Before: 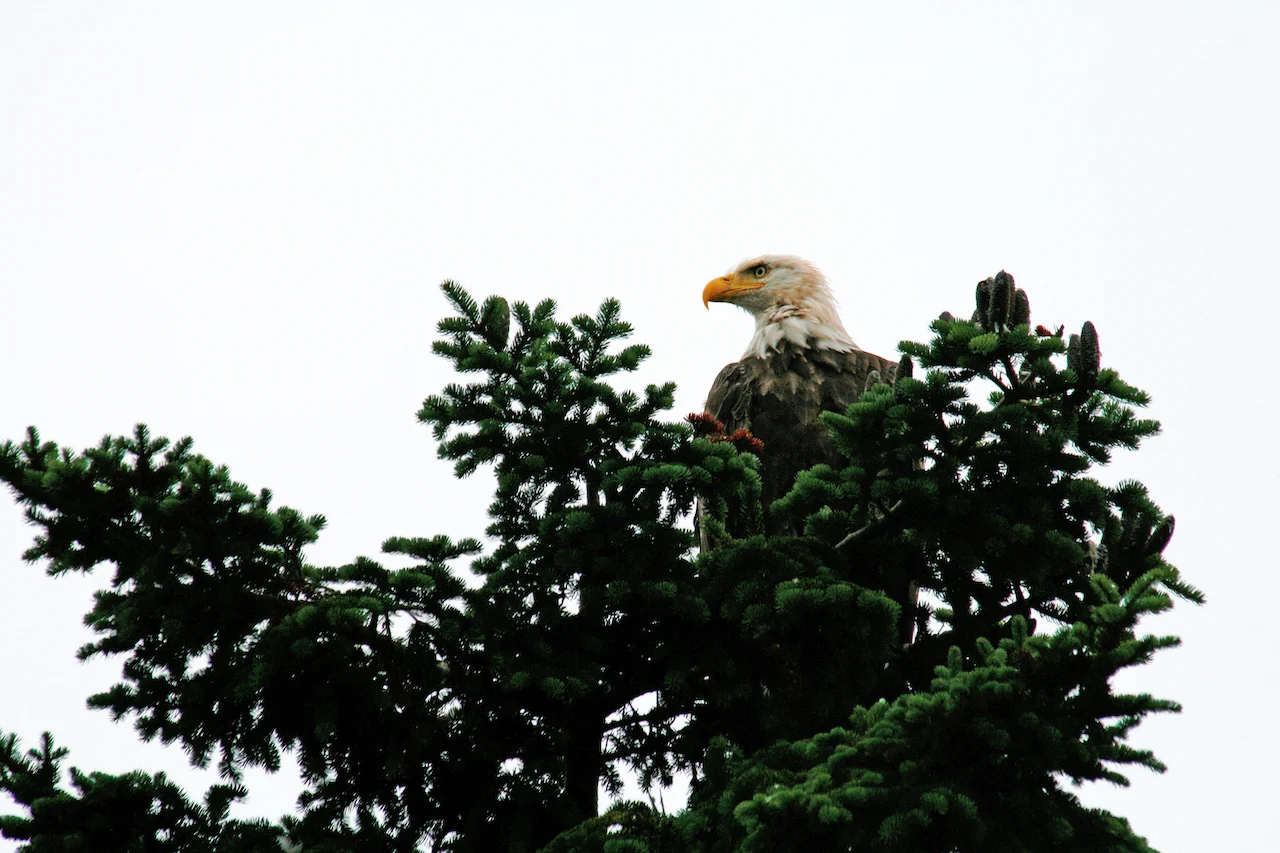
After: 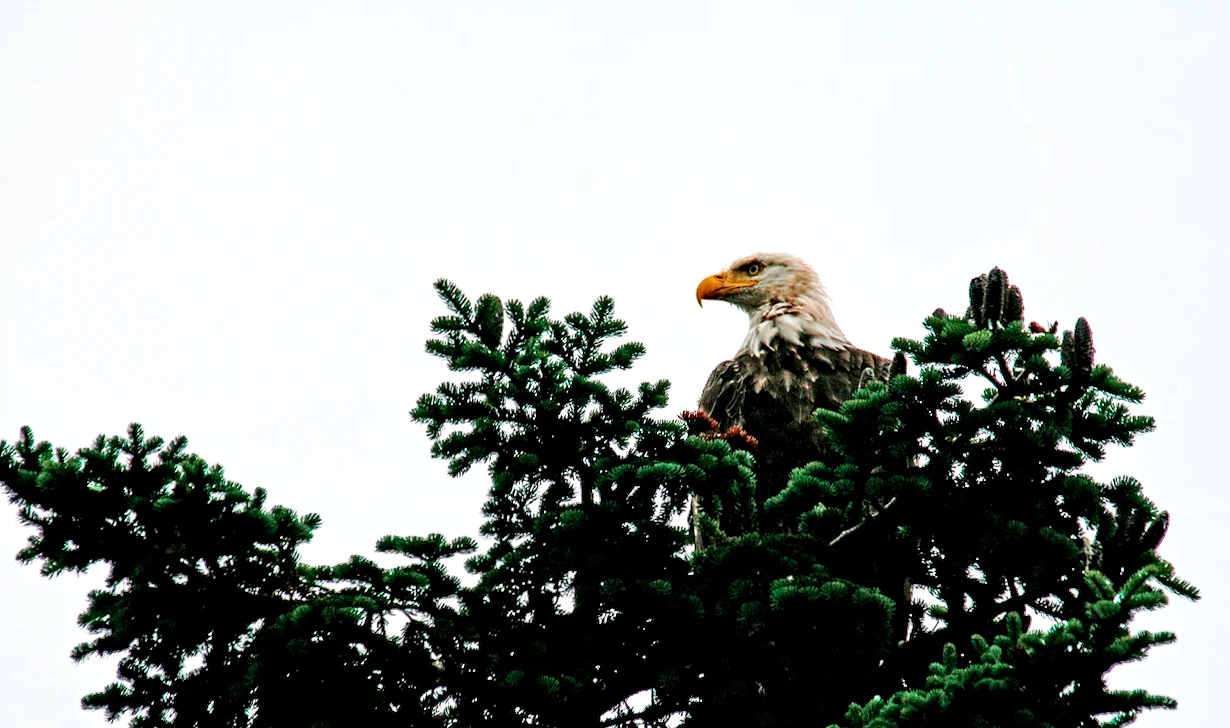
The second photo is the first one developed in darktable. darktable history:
contrast brightness saturation: contrast 0.14
crop and rotate: angle 0.2°, left 0.275%, right 3.127%, bottom 14.18%
contrast equalizer: octaves 7, y [[0.5, 0.542, 0.583, 0.625, 0.667, 0.708], [0.5 ×6], [0.5 ×6], [0 ×6], [0 ×6]]
